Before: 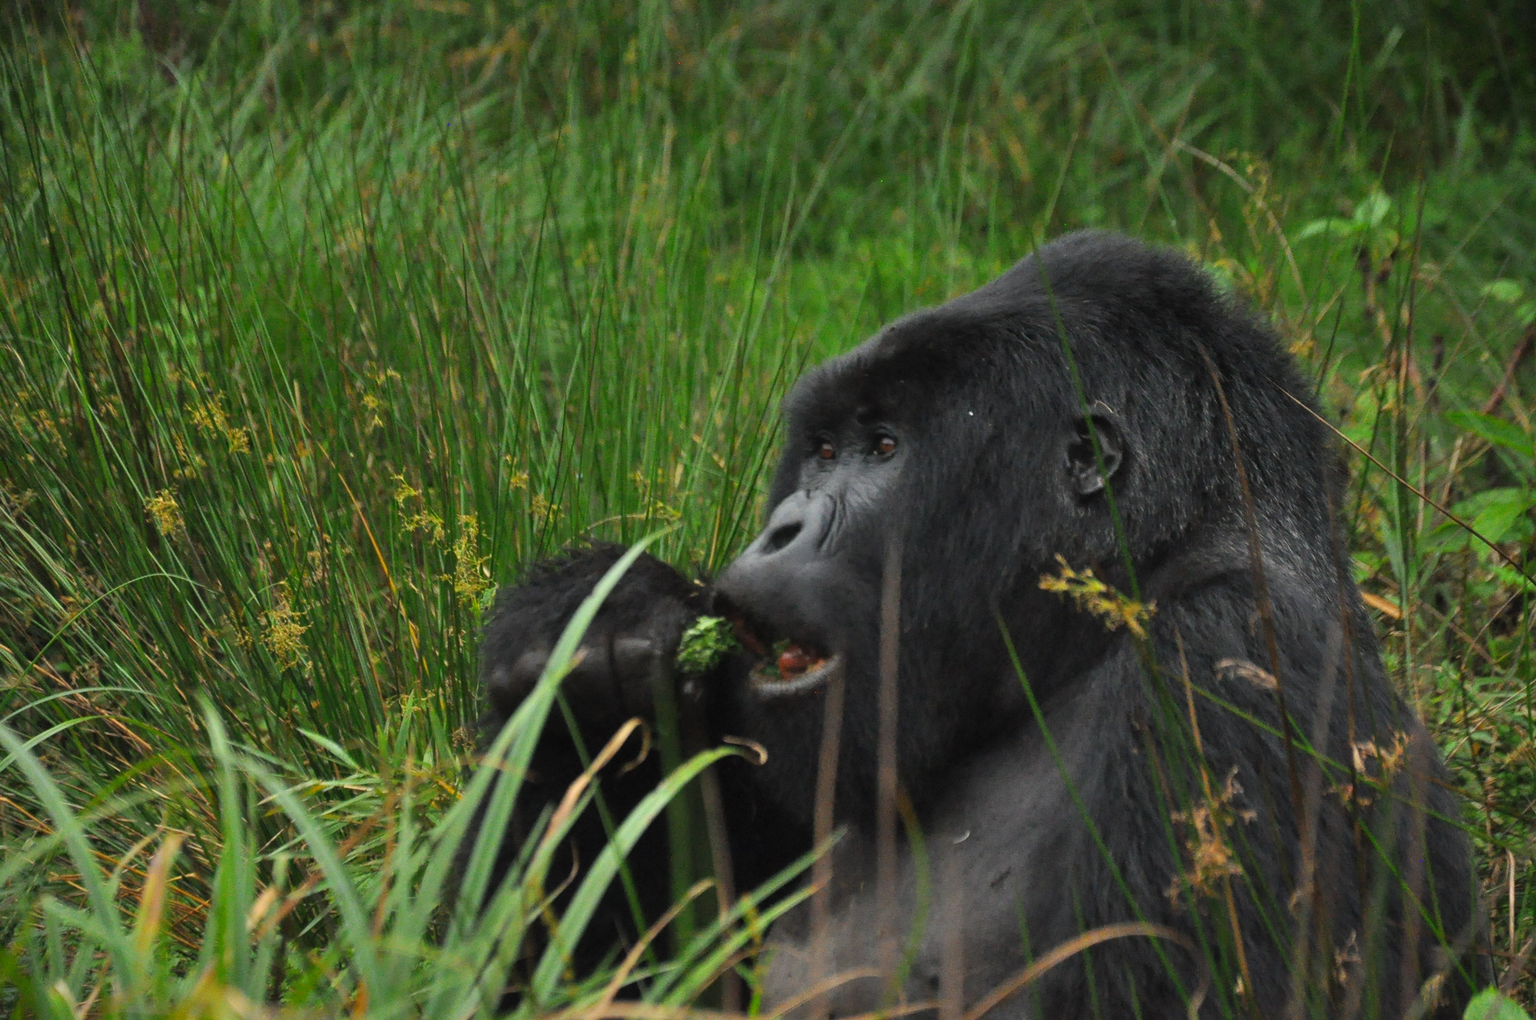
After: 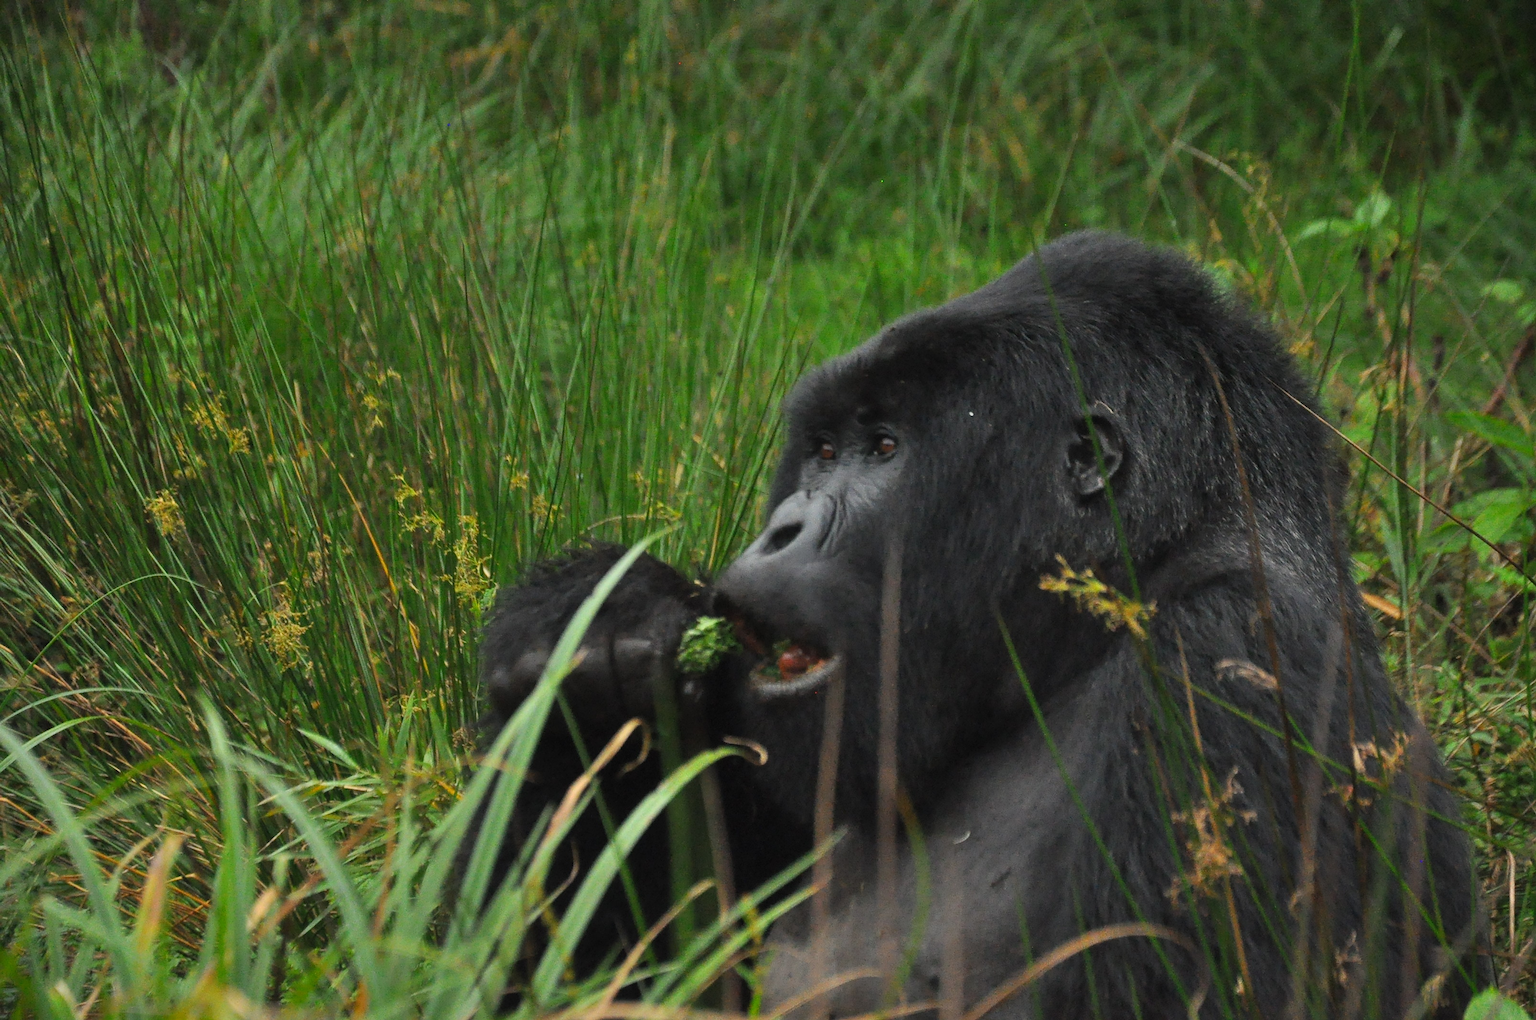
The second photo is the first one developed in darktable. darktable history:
sharpen: radius 1, threshold 1
